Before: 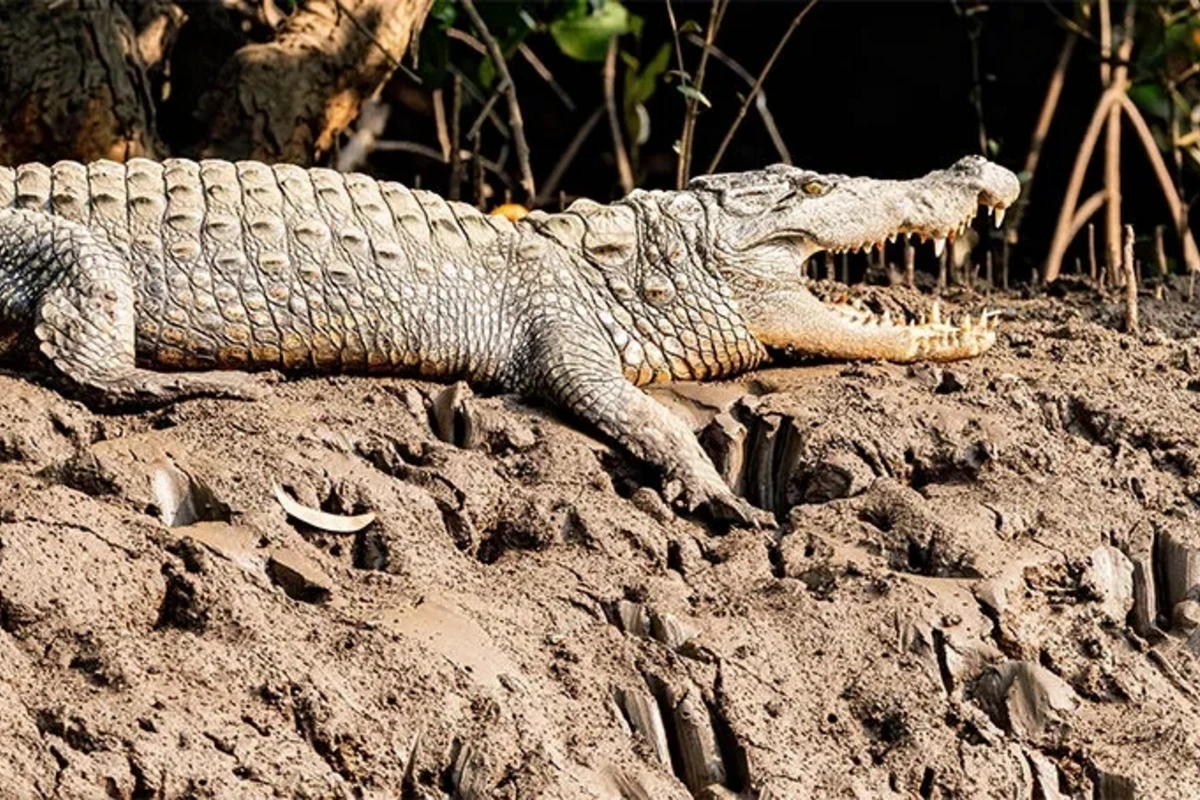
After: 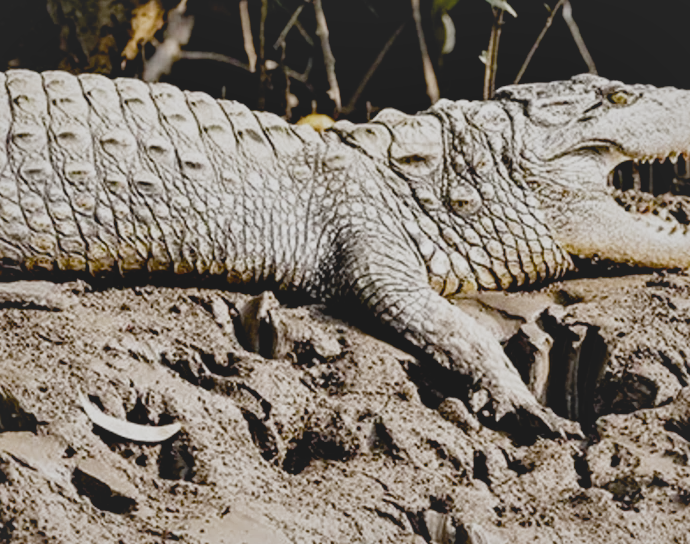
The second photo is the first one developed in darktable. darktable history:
filmic rgb: black relative exposure -5.08 EV, white relative exposure 3.19 EV, hardness 3.42, contrast 1.185, highlights saturation mix -29.97%, preserve chrominance no, color science v4 (2020), type of noise poissonian
contrast brightness saturation: contrast -0.295
crop: left 16.206%, top 11.346%, right 26.272%, bottom 20.577%
sharpen: radius 2.882, amount 0.878, threshold 47.185
color balance rgb: linear chroma grading › global chroma 14.57%, perceptual saturation grading › global saturation 20.195%, perceptual saturation grading › highlights -19.679%, perceptual saturation grading › shadows 29.529%
local contrast: mode bilateral grid, contrast 24, coarseness 60, detail 152%, midtone range 0.2
